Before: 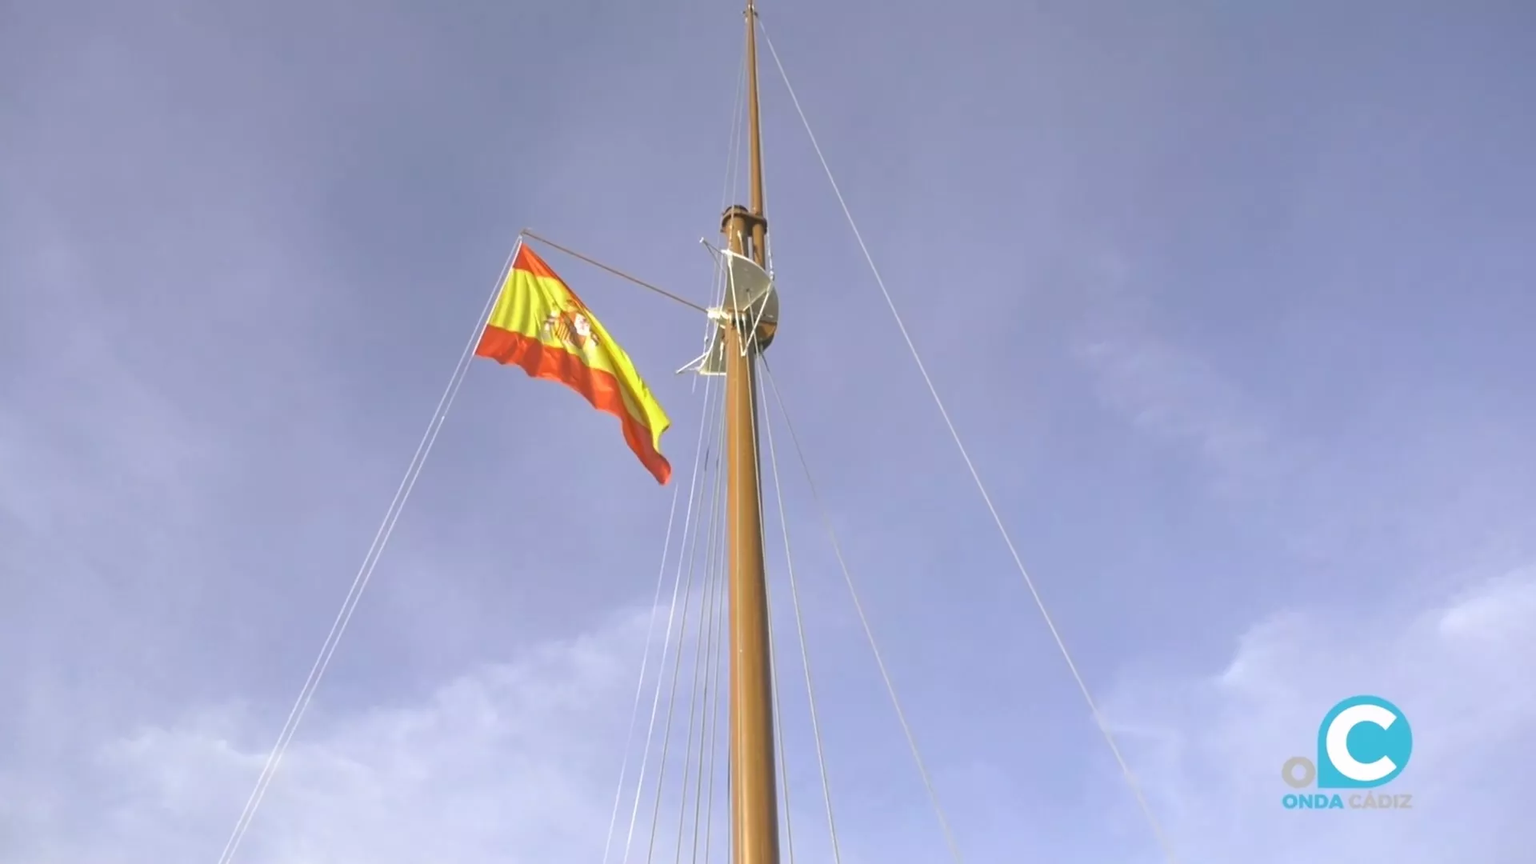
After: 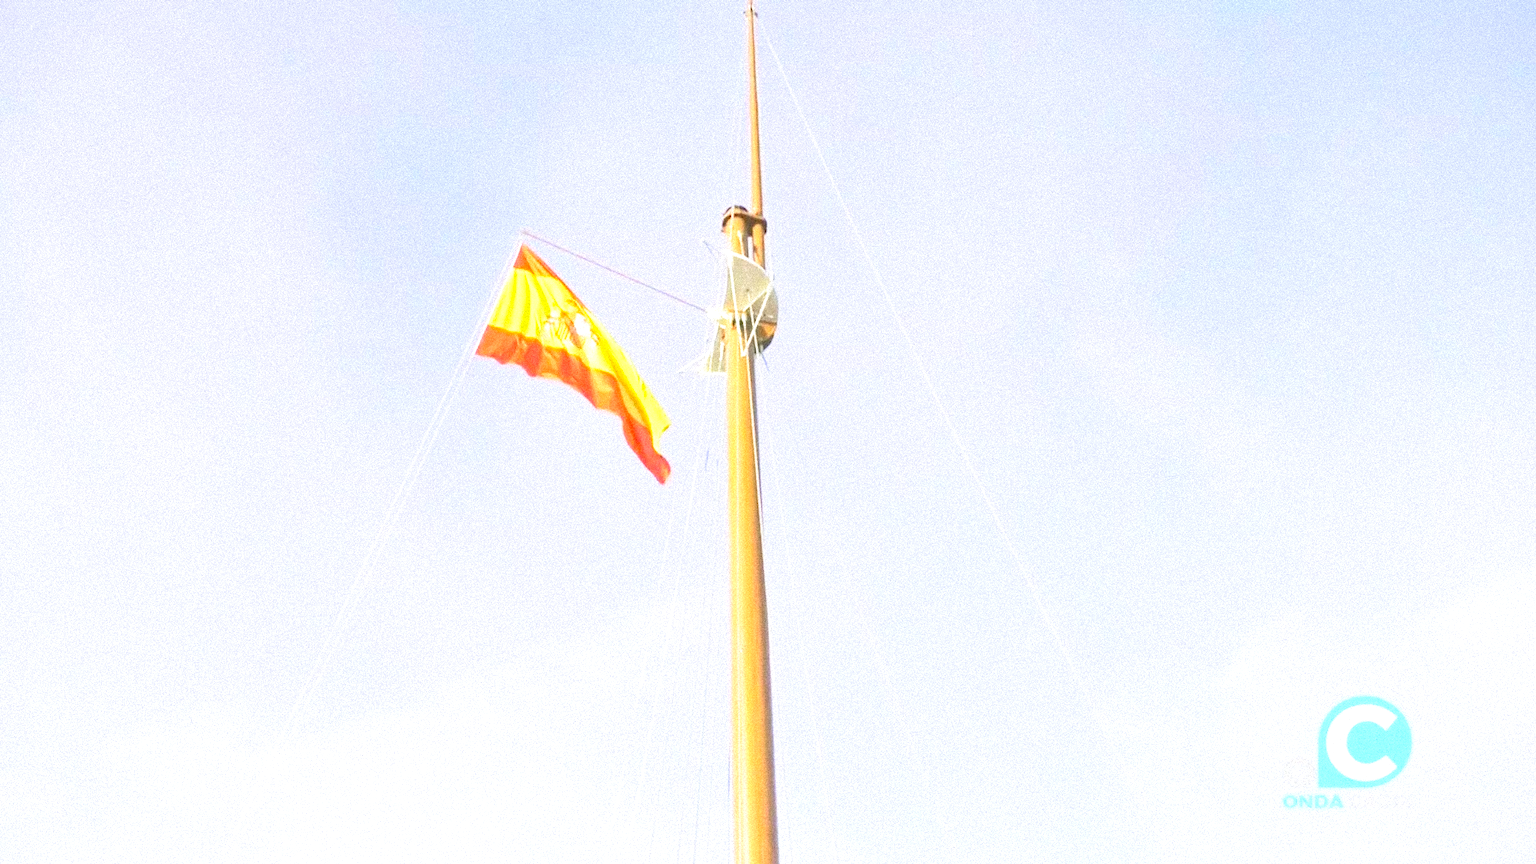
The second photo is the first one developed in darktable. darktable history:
grain: strength 35%, mid-tones bias 0%
exposure: exposure 0.95 EV, compensate highlight preservation false
base curve: curves: ch0 [(0, 0) (0.579, 0.807) (1, 1)], preserve colors none
tone equalizer: -7 EV 0.15 EV, -6 EV 0.6 EV, -5 EV 1.15 EV, -4 EV 1.33 EV, -3 EV 1.15 EV, -2 EV 0.6 EV, -1 EV 0.15 EV, mask exposure compensation -0.5 EV
contrast brightness saturation: contrast 0.18, saturation 0.3
